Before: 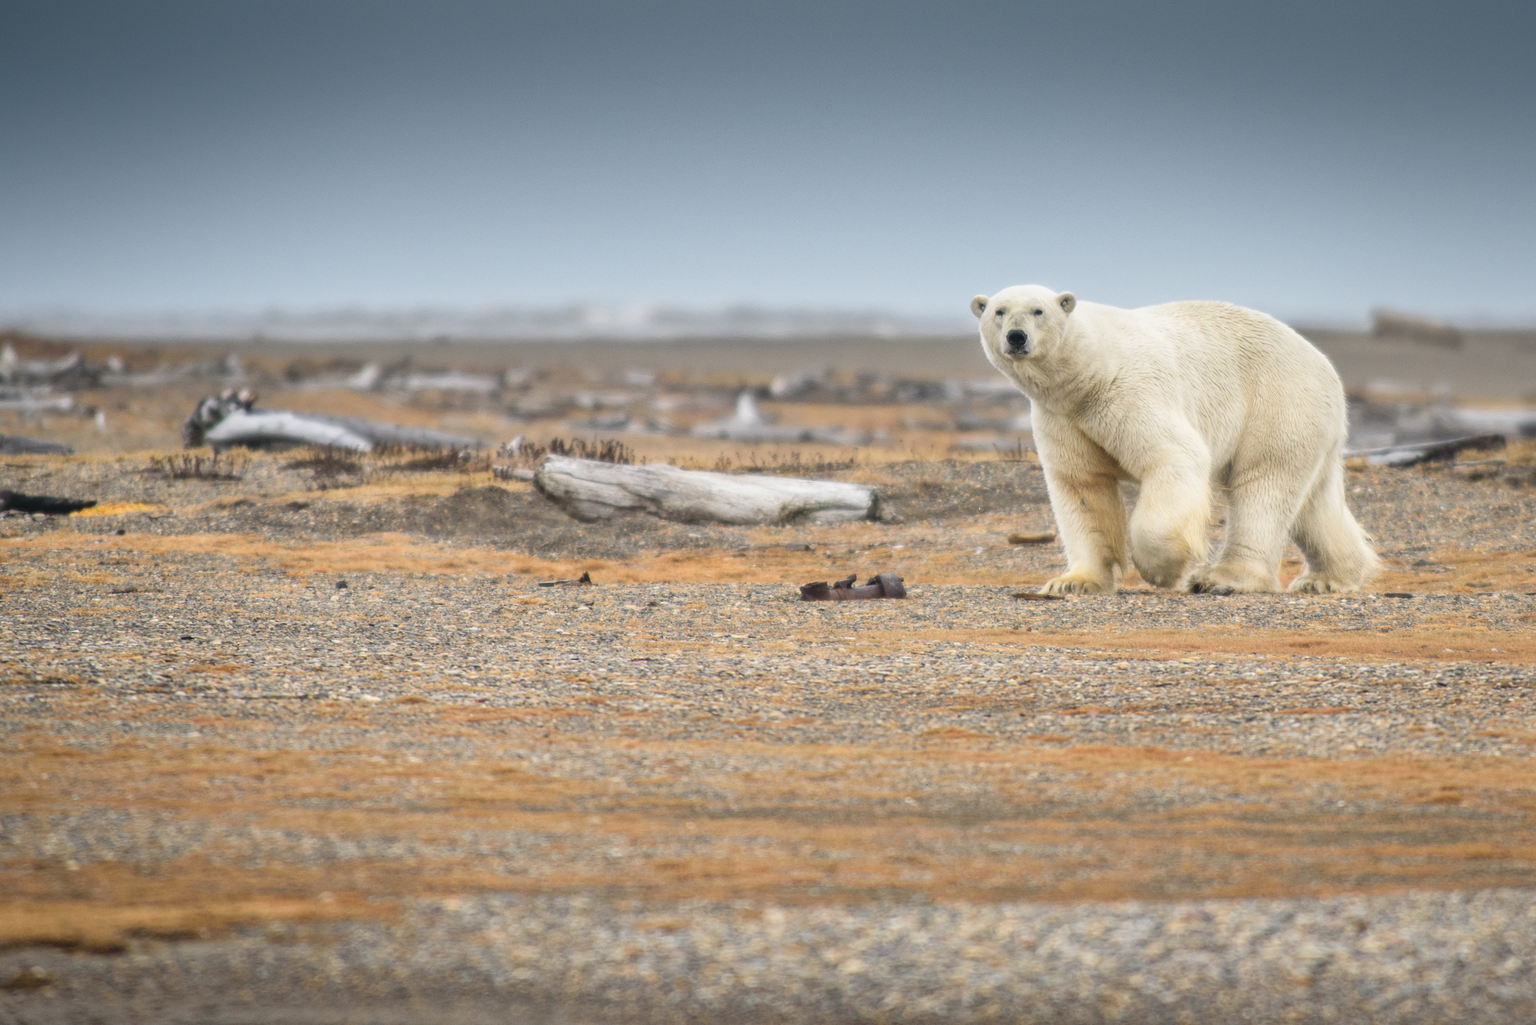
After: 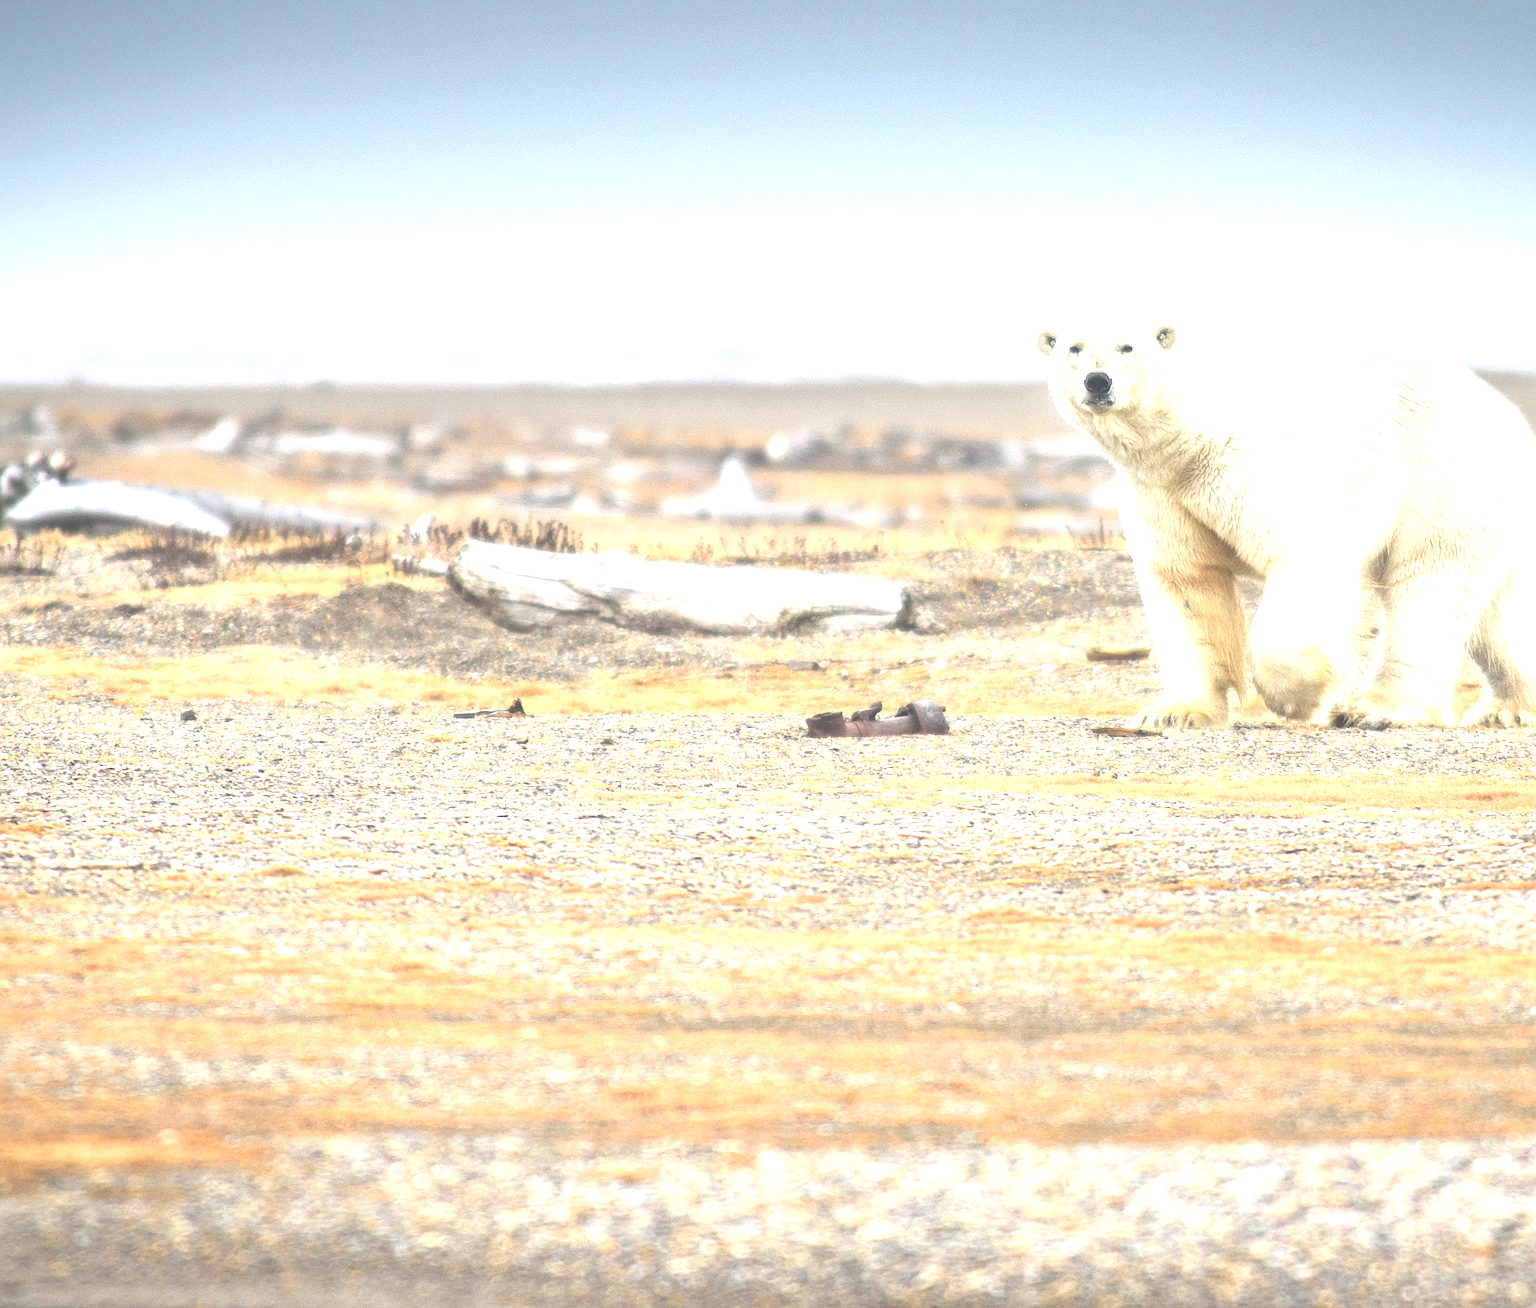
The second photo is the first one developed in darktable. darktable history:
exposure: black level correction -0.023, exposure 1.397 EV, compensate highlight preservation false
sharpen: on, module defaults
crop and rotate: left 13.15%, top 5.251%, right 12.609%
